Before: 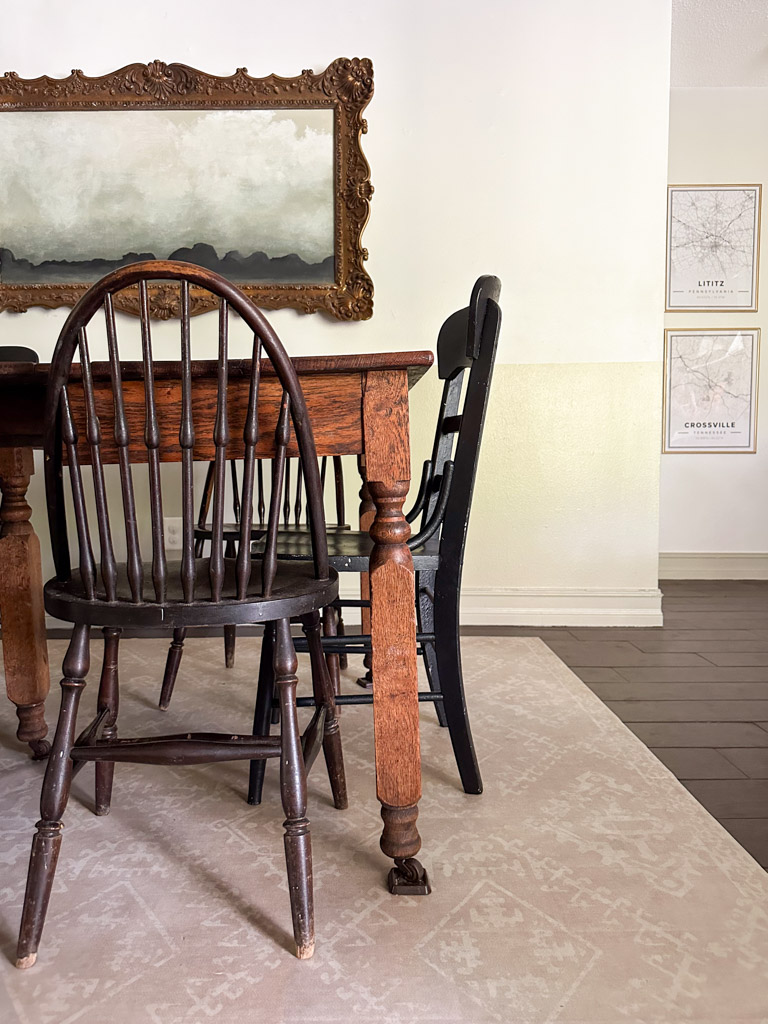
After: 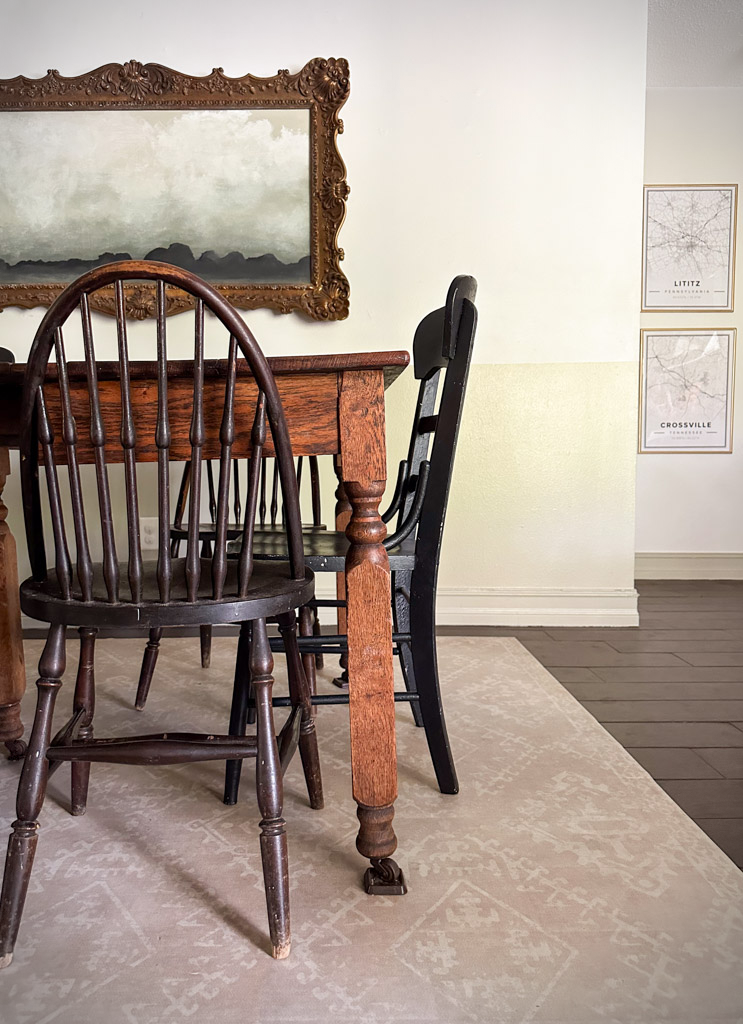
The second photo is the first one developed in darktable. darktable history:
vignetting: dithering 8-bit output, unbound false
crop and rotate: left 3.238%
